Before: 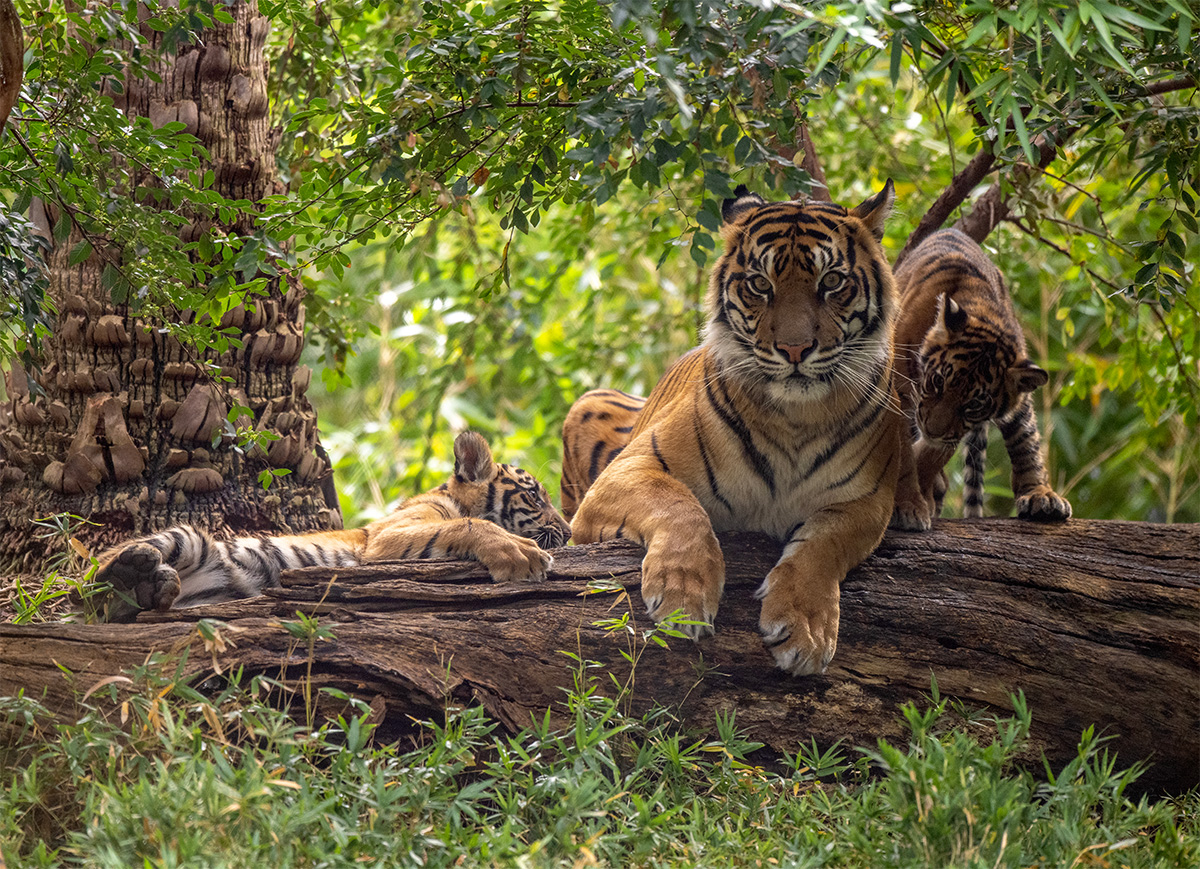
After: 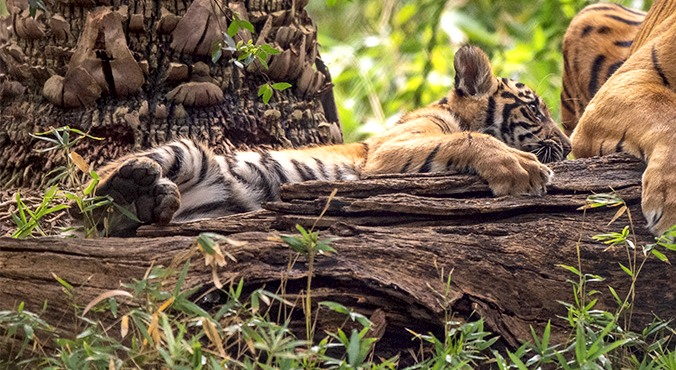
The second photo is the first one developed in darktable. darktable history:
crop: top 44.483%, right 43.593%, bottom 12.892%
white balance: emerald 1
local contrast: mode bilateral grid, contrast 100, coarseness 100, detail 165%, midtone range 0.2
